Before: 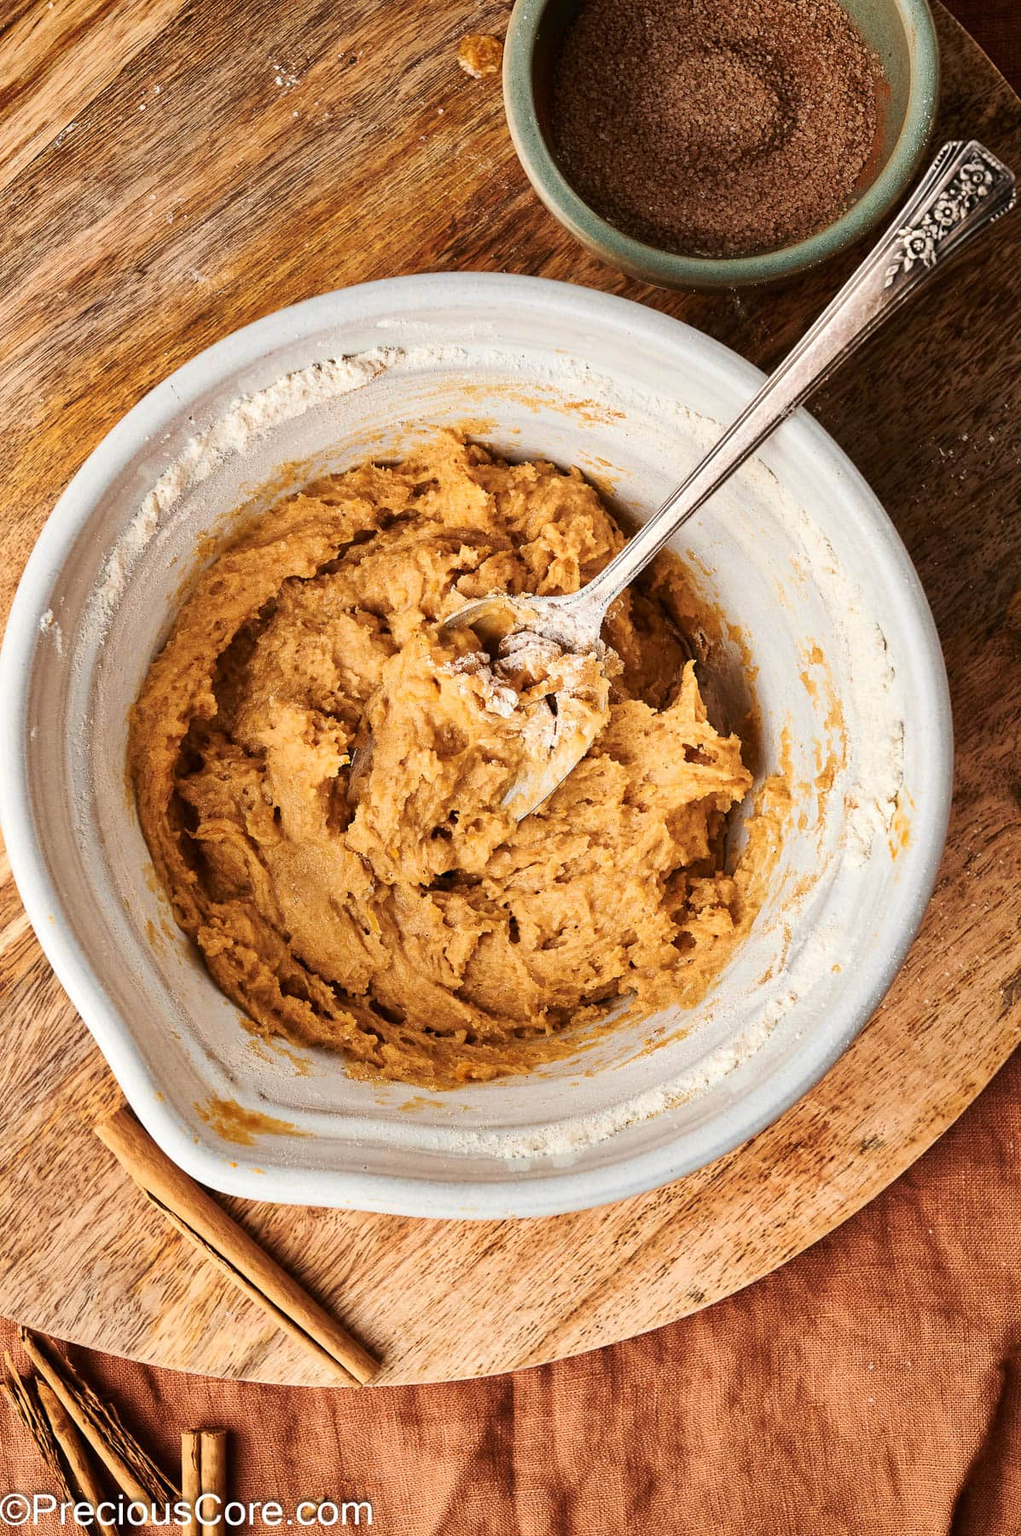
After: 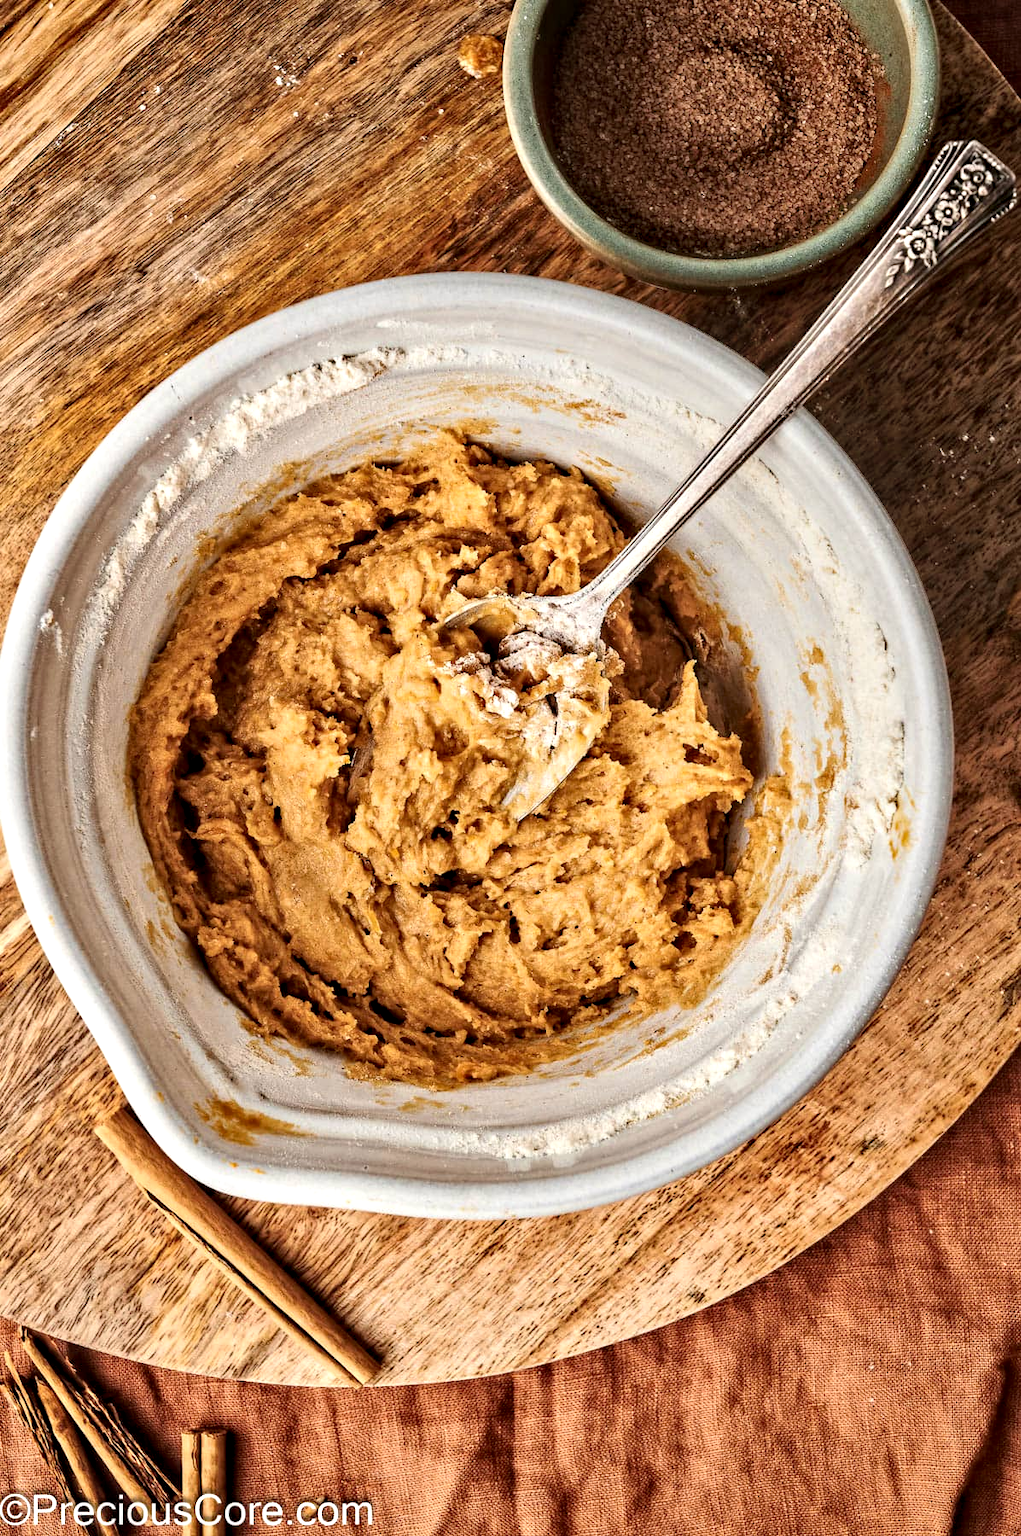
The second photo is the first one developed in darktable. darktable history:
local contrast: detail 110%
contrast equalizer: y [[0.511, 0.558, 0.631, 0.632, 0.559, 0.512], [0.5 ×6], [0.507, 0.559, 0.627, 0.644, 0.647, 0.647], [0 ×6], [0 ×6]]
